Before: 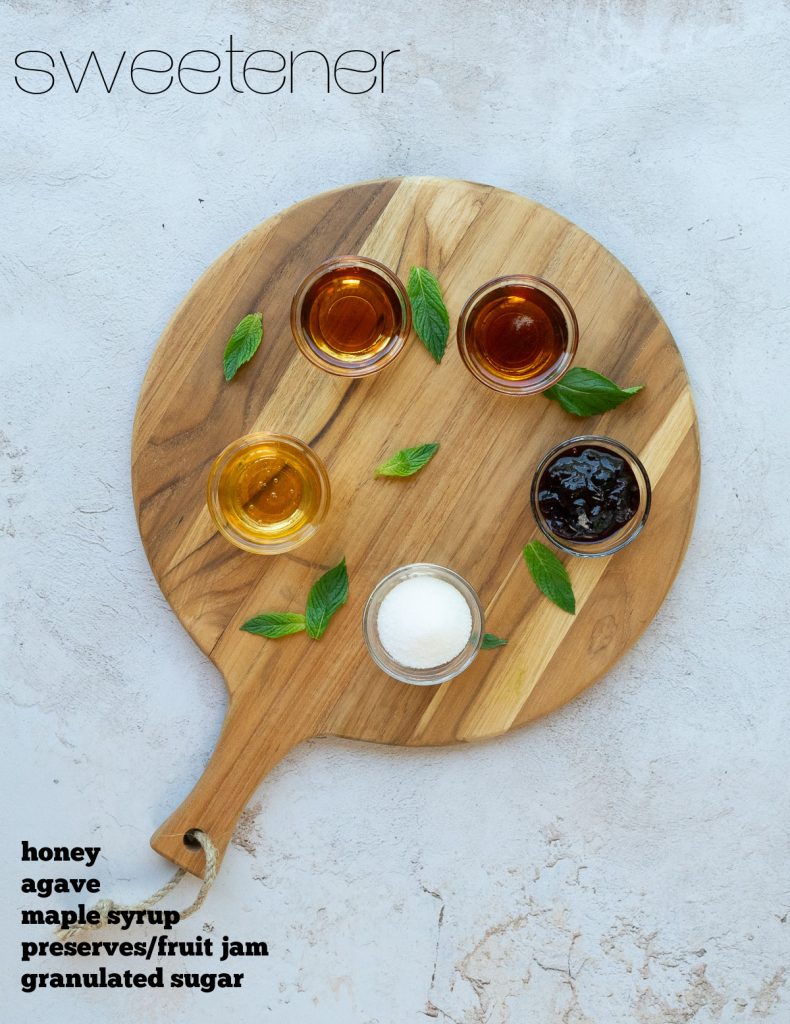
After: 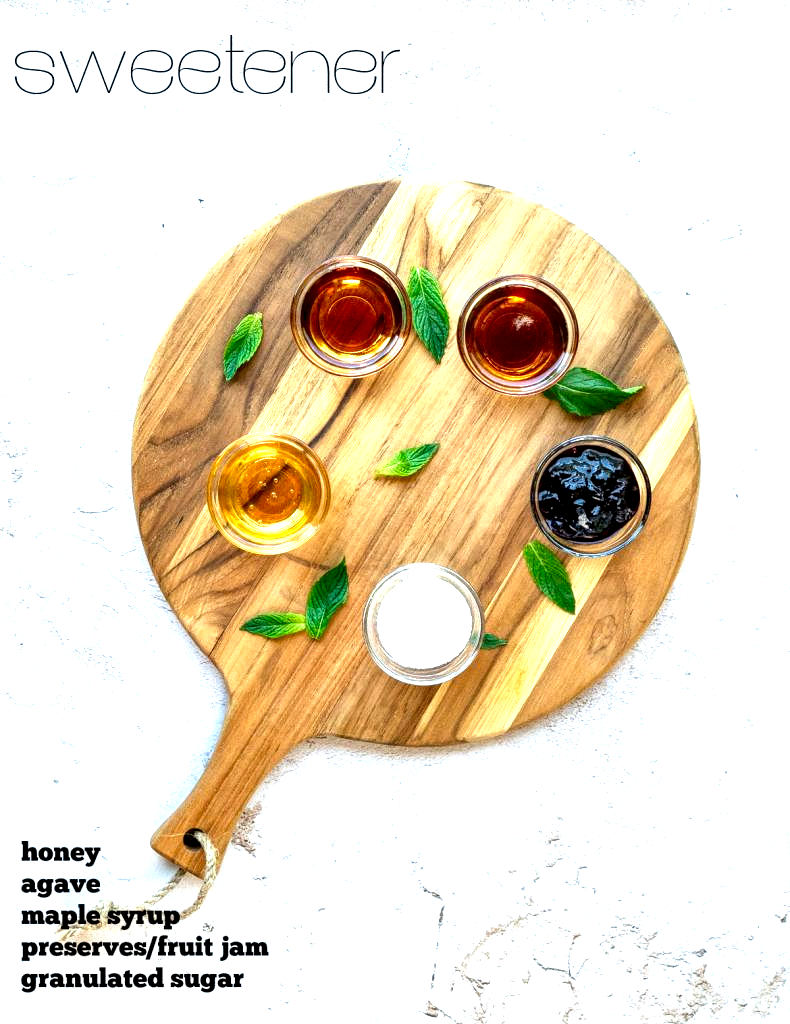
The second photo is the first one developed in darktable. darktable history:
exposure: black level correction 0, exposure 1.1 EV, compensate highlight preservation false
contrast equalizer: octaves 7, y [[0.6 ×6], [0.55 ×6], [0 ×6], [0 ×6], [0 ×6]]
local contrast: on, module defaults
